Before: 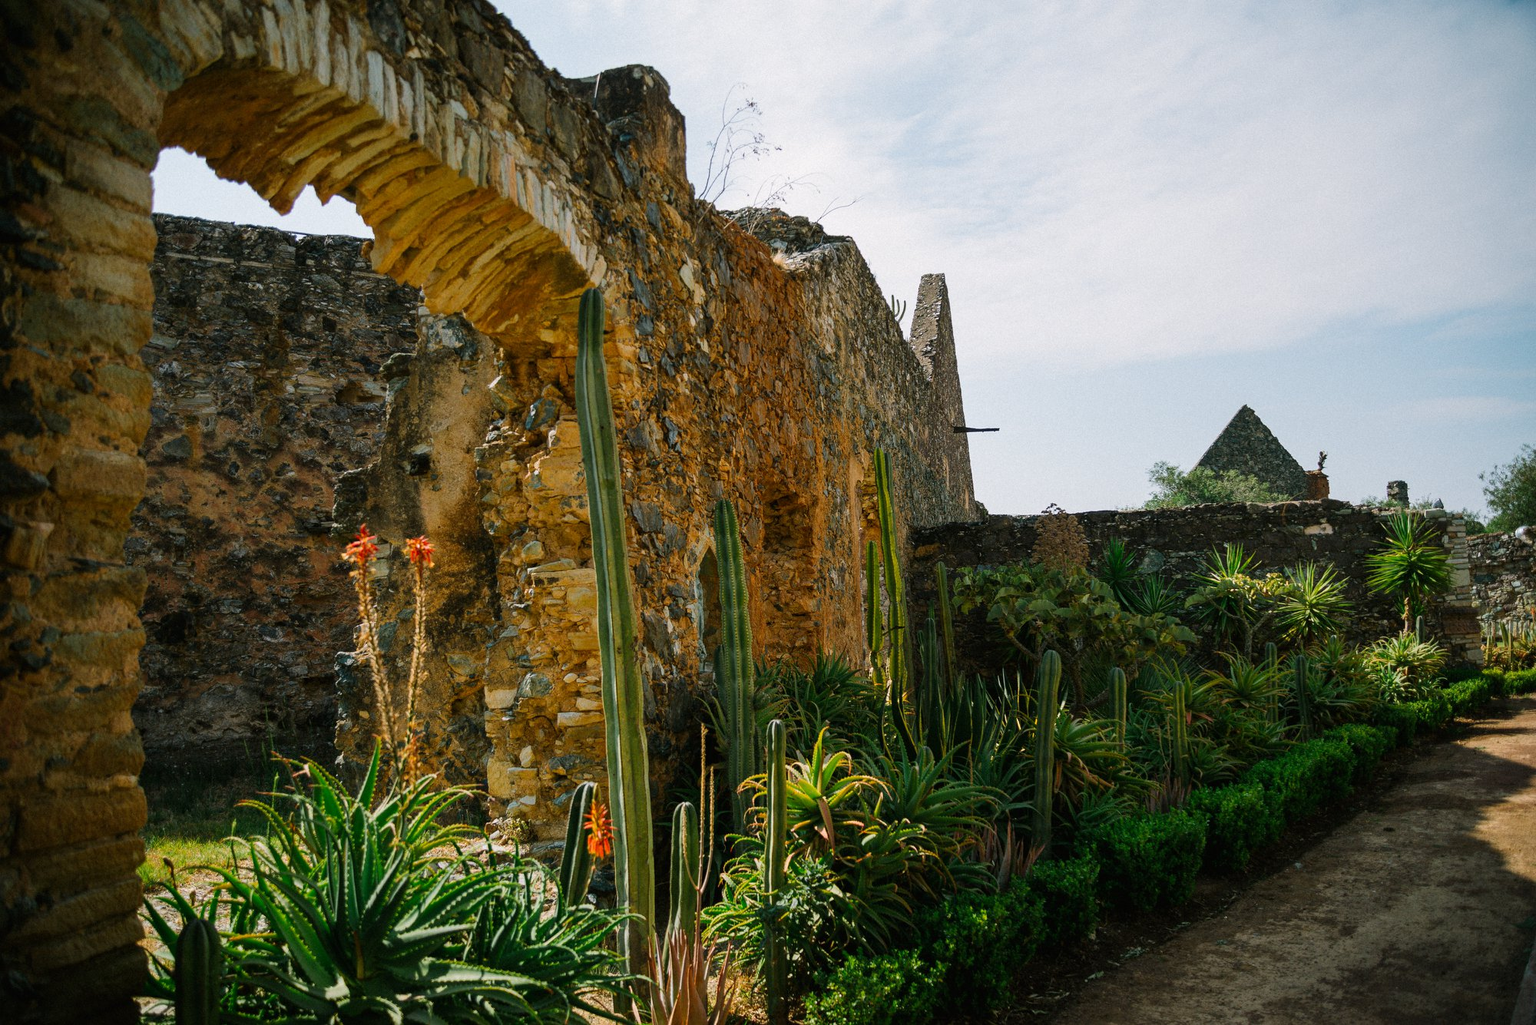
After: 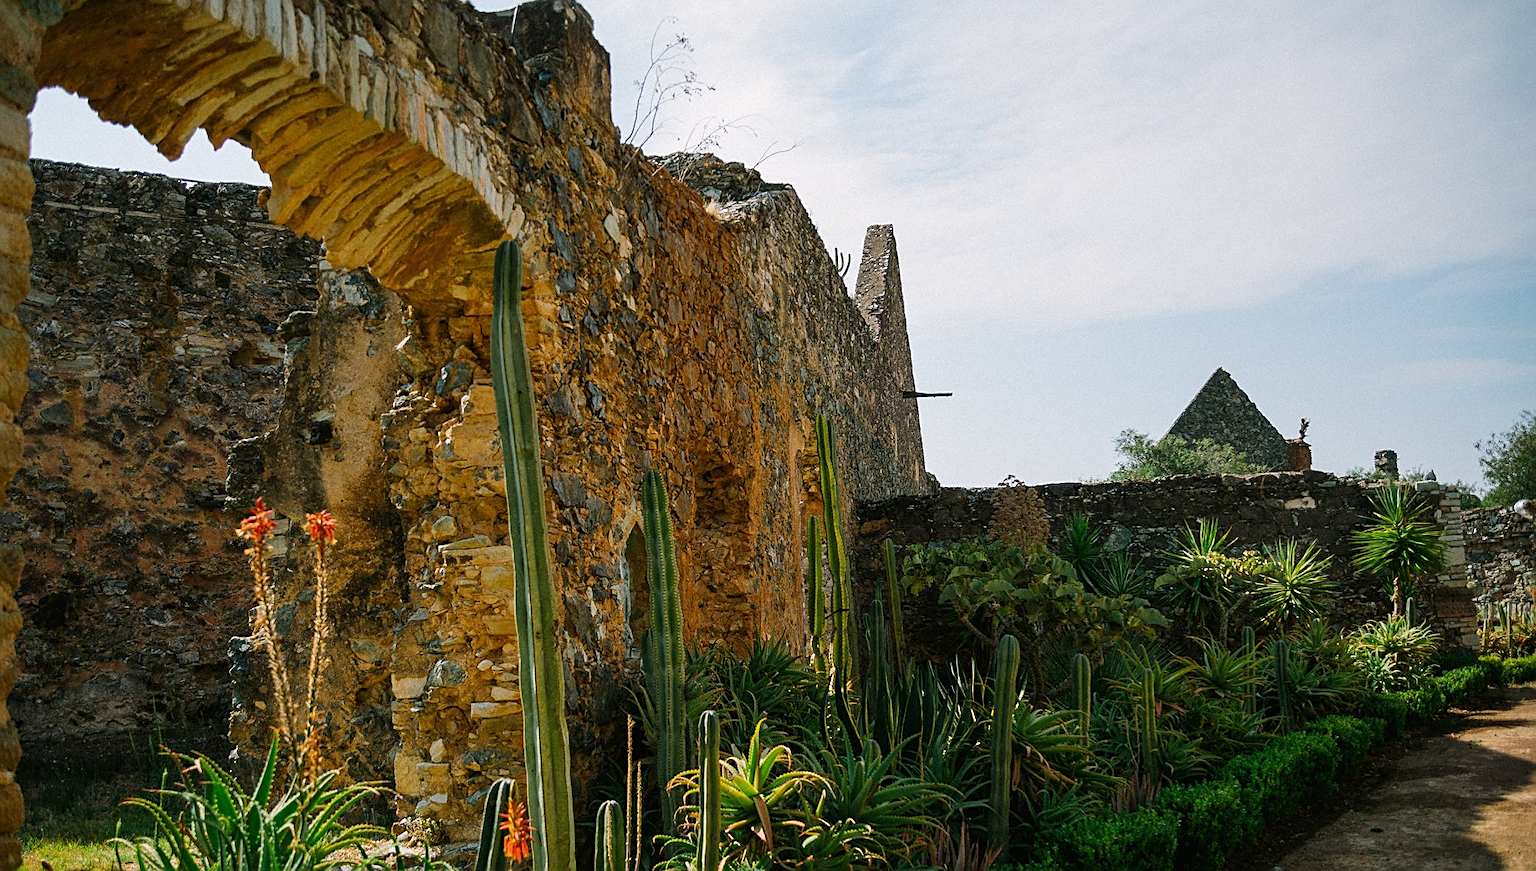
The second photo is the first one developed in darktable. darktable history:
sharpen: on, module defaults
crop: left 8.15%, top 6.615%, bottom 15.283%
